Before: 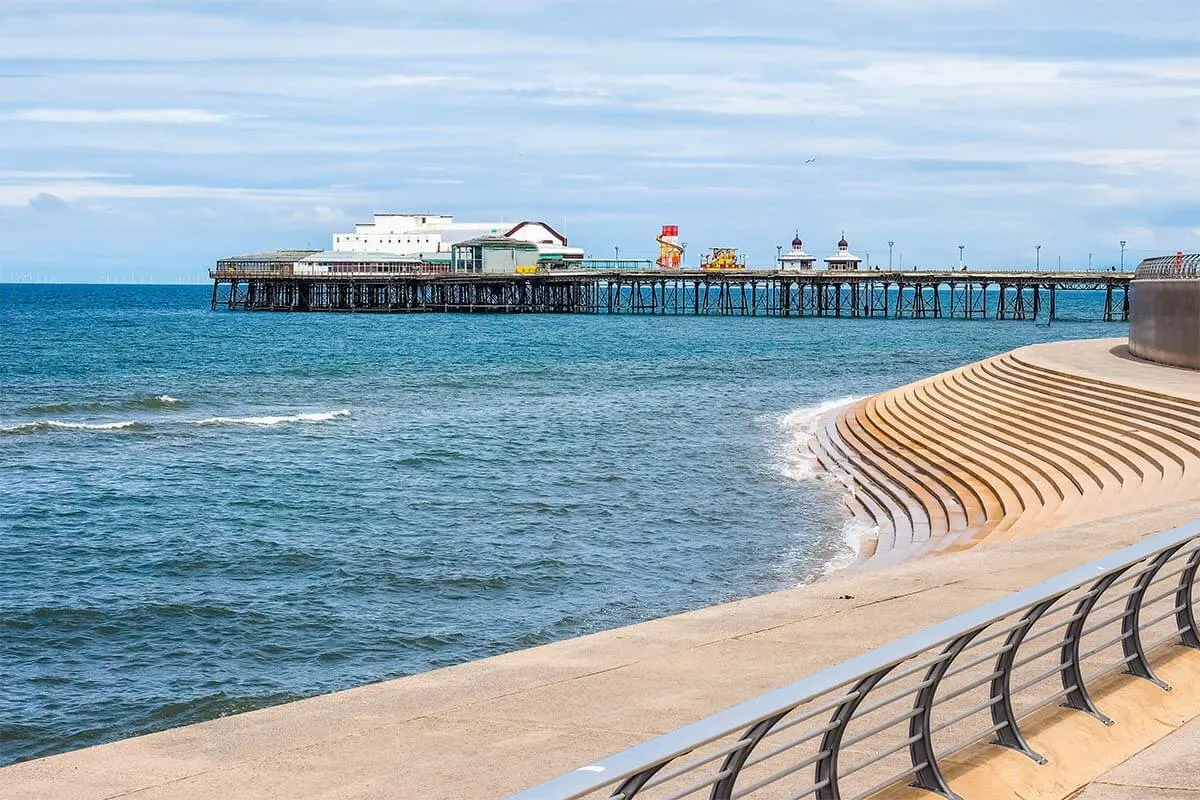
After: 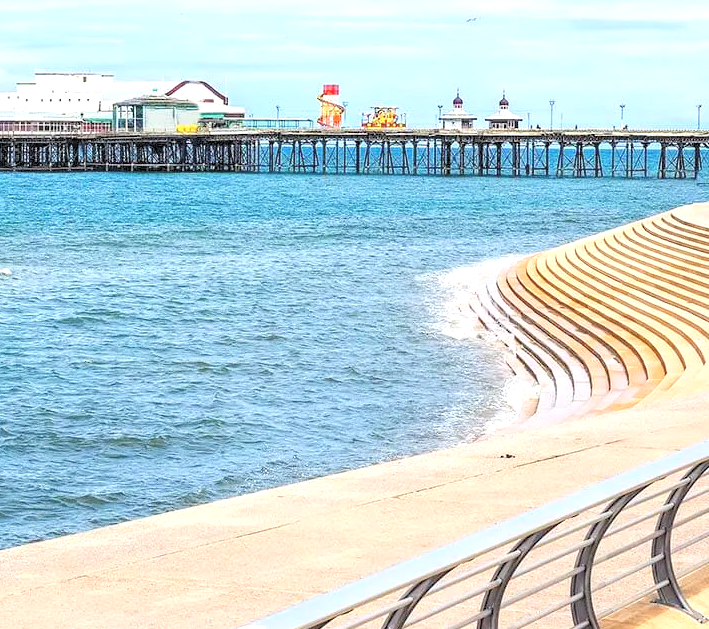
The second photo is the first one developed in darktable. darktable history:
exposure: black level correction -0.005, exposure 1.002 EV, compensate highlight preservation false
crop and rotate: left 28.256%, top 17.734%, right 12.656%, bottom 3.573%
rgb levels: preserve colors sum RGB, levels [[0.038, 0.433, 0.934], [0, 0.5, 1], [0, 0.5, 1]]
